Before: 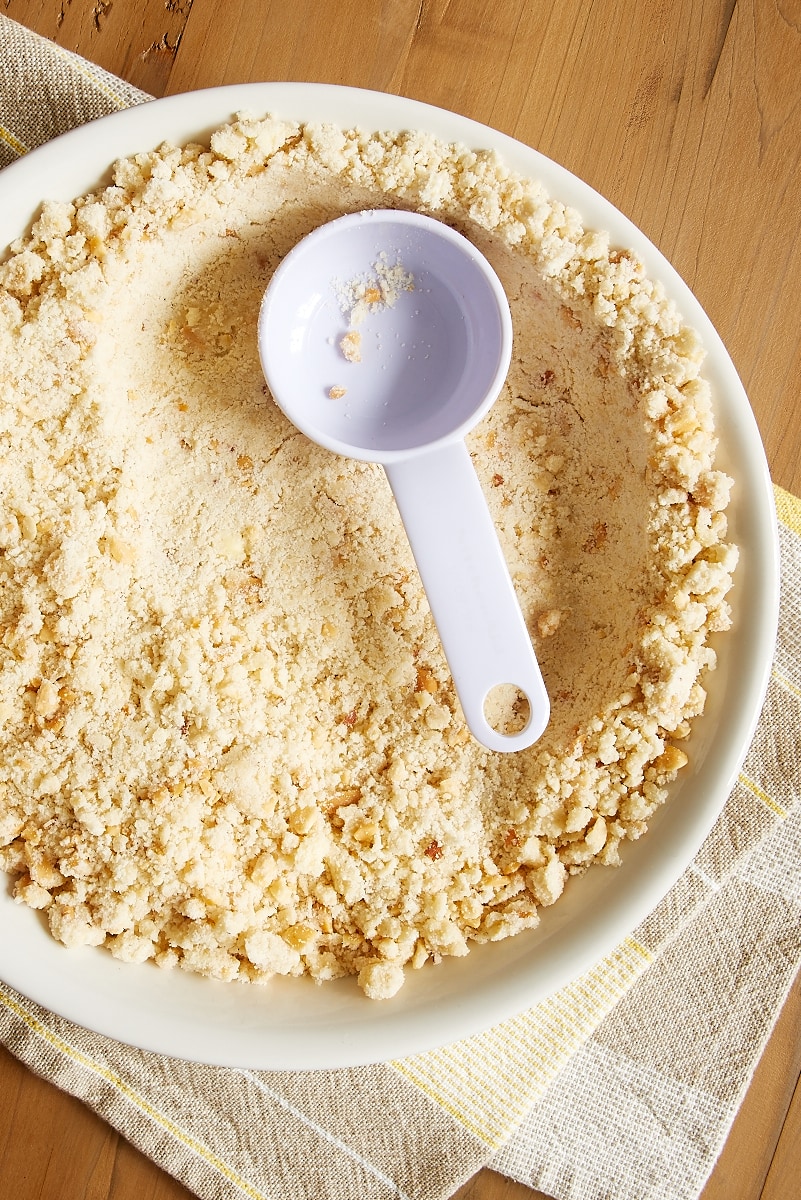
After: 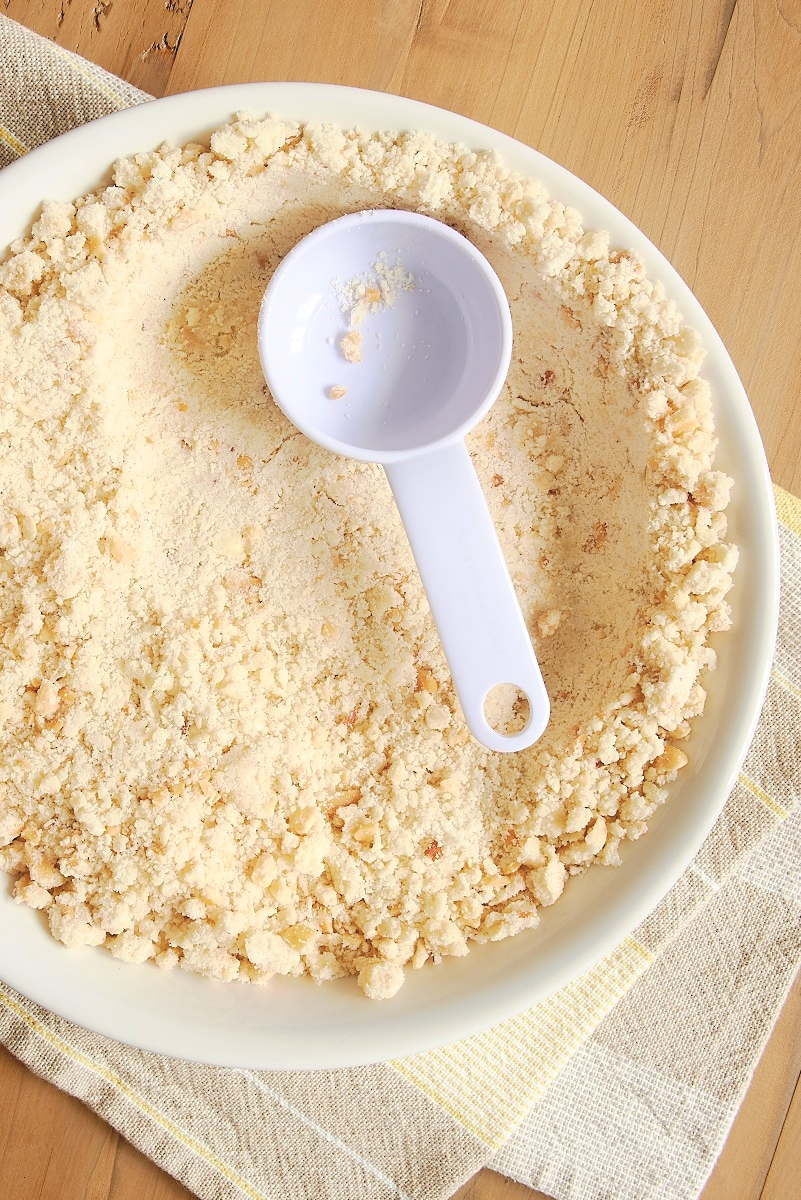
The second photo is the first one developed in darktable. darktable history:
tone curve: curves: ch0 [(0, 0) (0.003, 0.048) (0.011, 0.055) (0.025, 0.065) (0.044, 0.089) (0.069, 0.111) (0.1, 0.132) (0.136, 0.163) (0.177, 0.21) (0.224, 0.259) (0.277, 0.323) (0.335, 0.385) (0.399, 0.442) (0.468, 0.508) (0.543, 0.578) (0.623, 0.648) (0.709, 0.716) (0.801, 0.781) (0.898, 0.845) (1, 1)], preserve colors none
contrast brightness saturation: contrast 0.14, brightness 0.21
